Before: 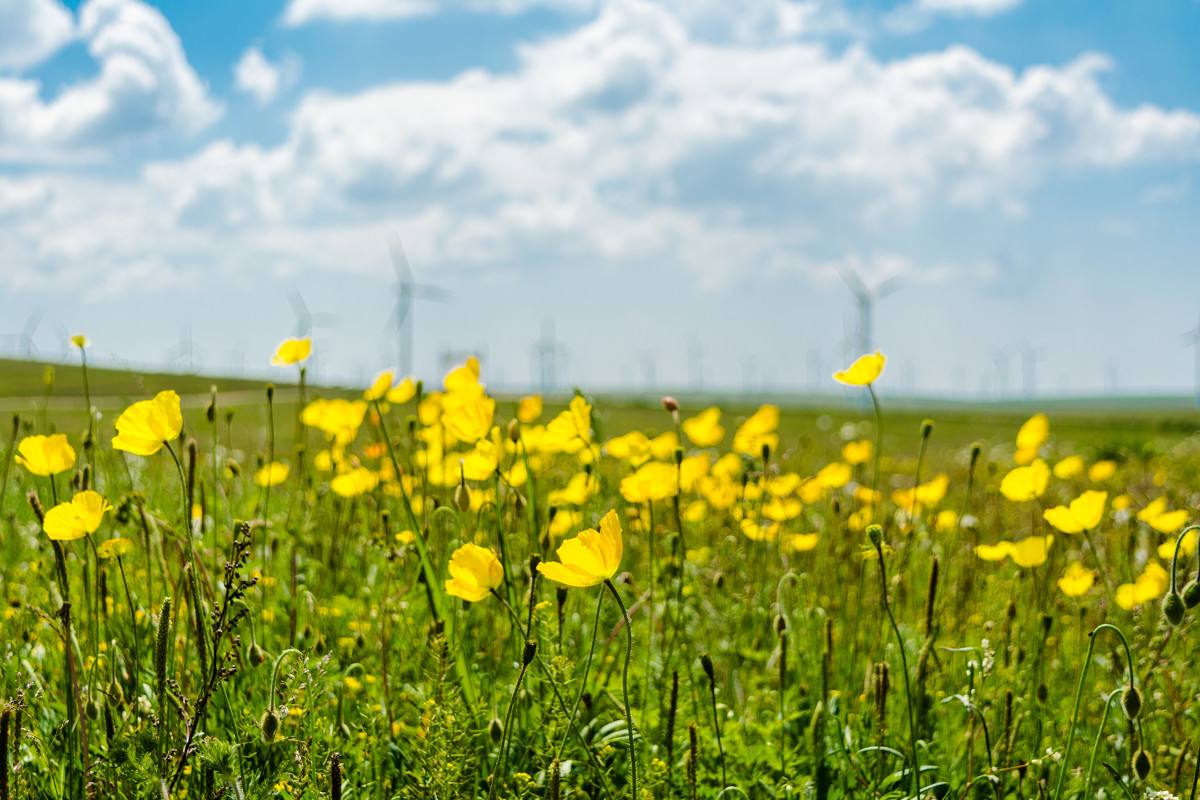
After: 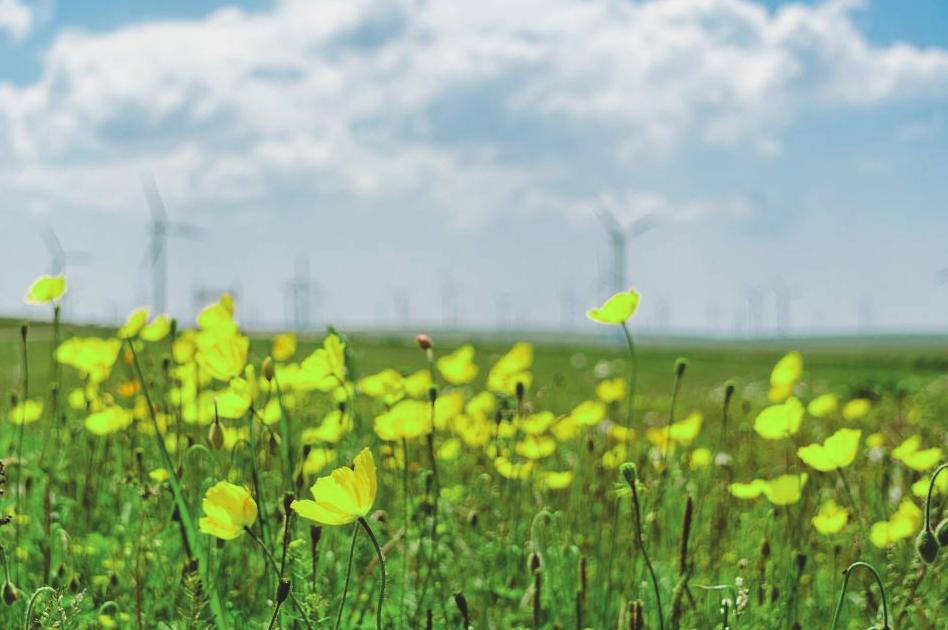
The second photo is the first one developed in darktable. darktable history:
color zones: curves: ch2 [(0, 0.5) (0.143, 0.517) (0.286, 0.571) (0.429, 0.522) (0.571, 0.5) (0.714, 0.5) (0.857, 0.5) (1, 0.5)]
crop and rotate: left 20.56%, top 7.763%, right 0.389%, bottom 13.486%
exposure: black level correction -0.015, exposure -0.126 EV, compensate exposure bias true, compensate highlight preservation false
